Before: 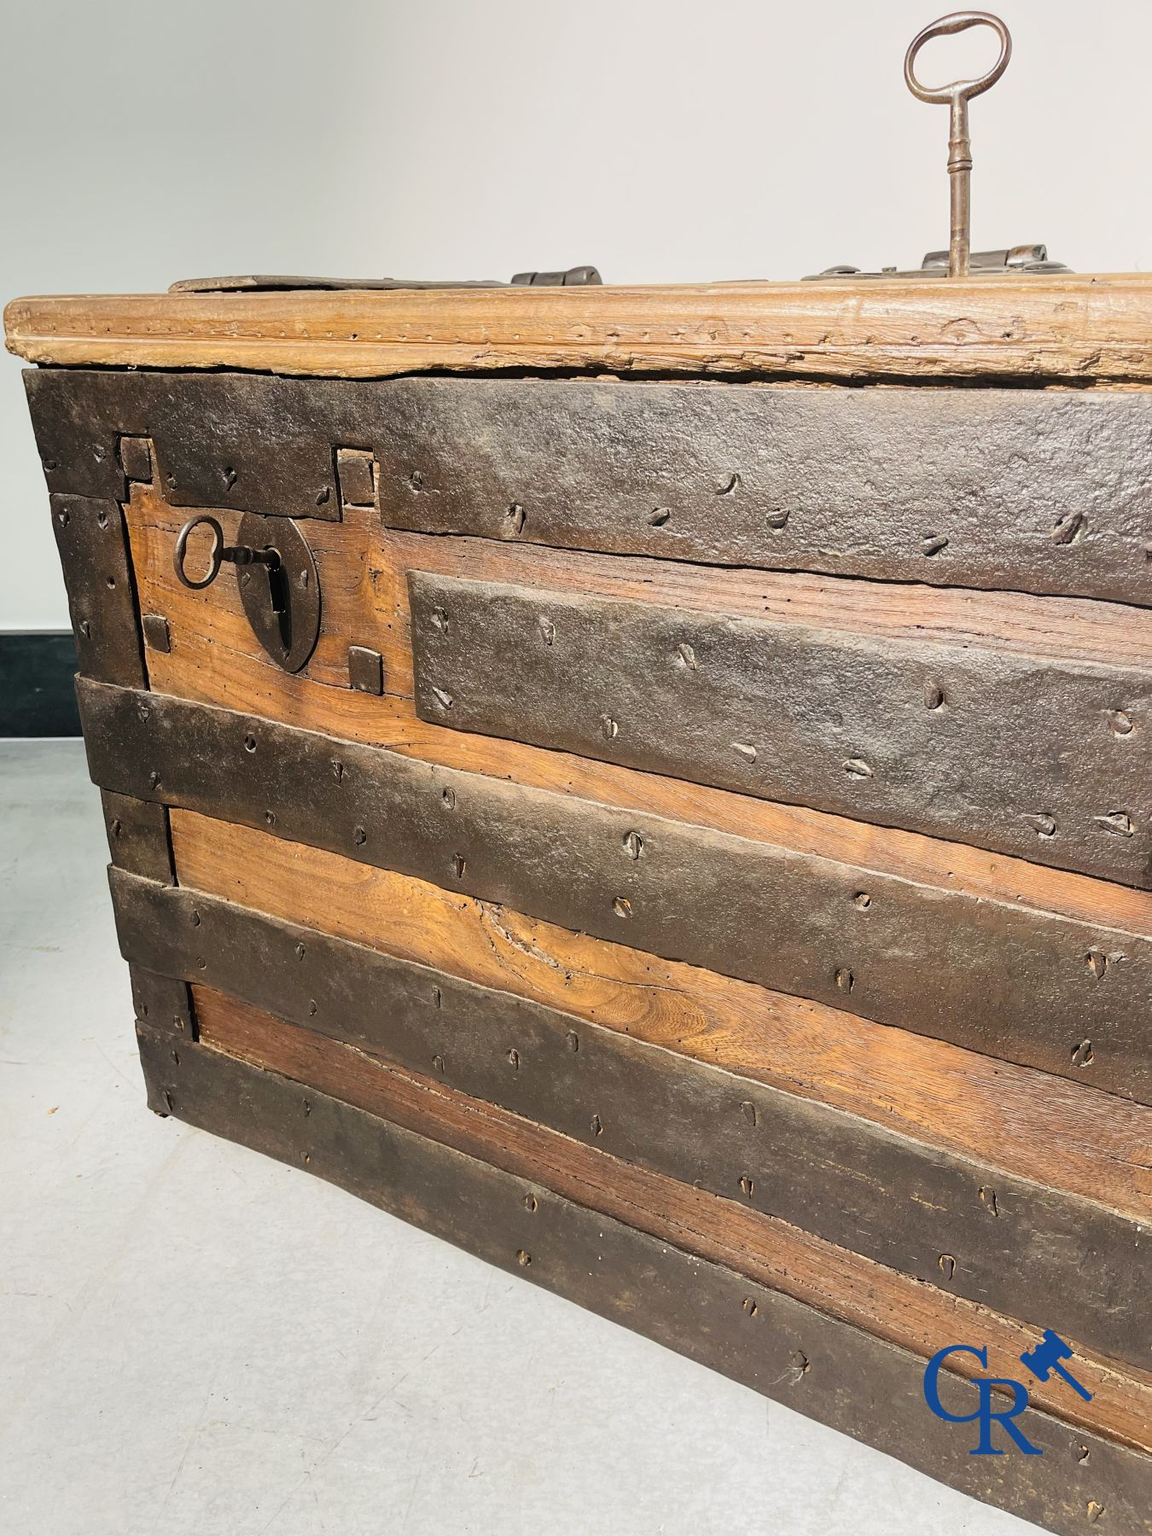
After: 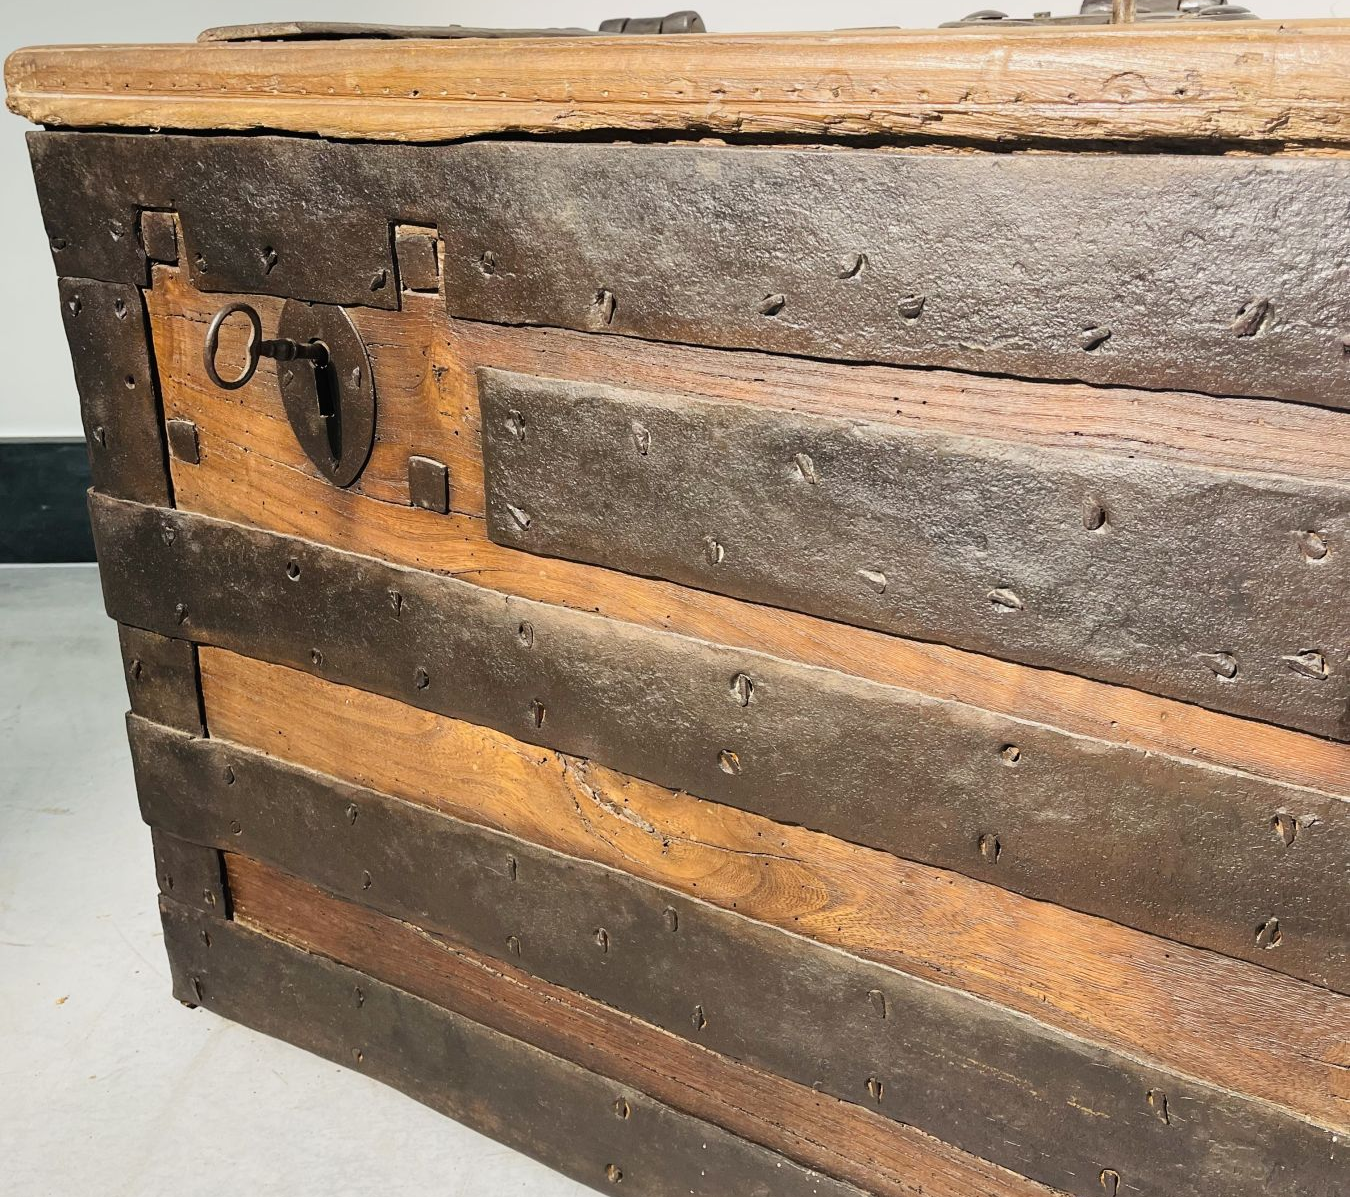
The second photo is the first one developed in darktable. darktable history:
crop: top 16.727%, bottom 16.727%
